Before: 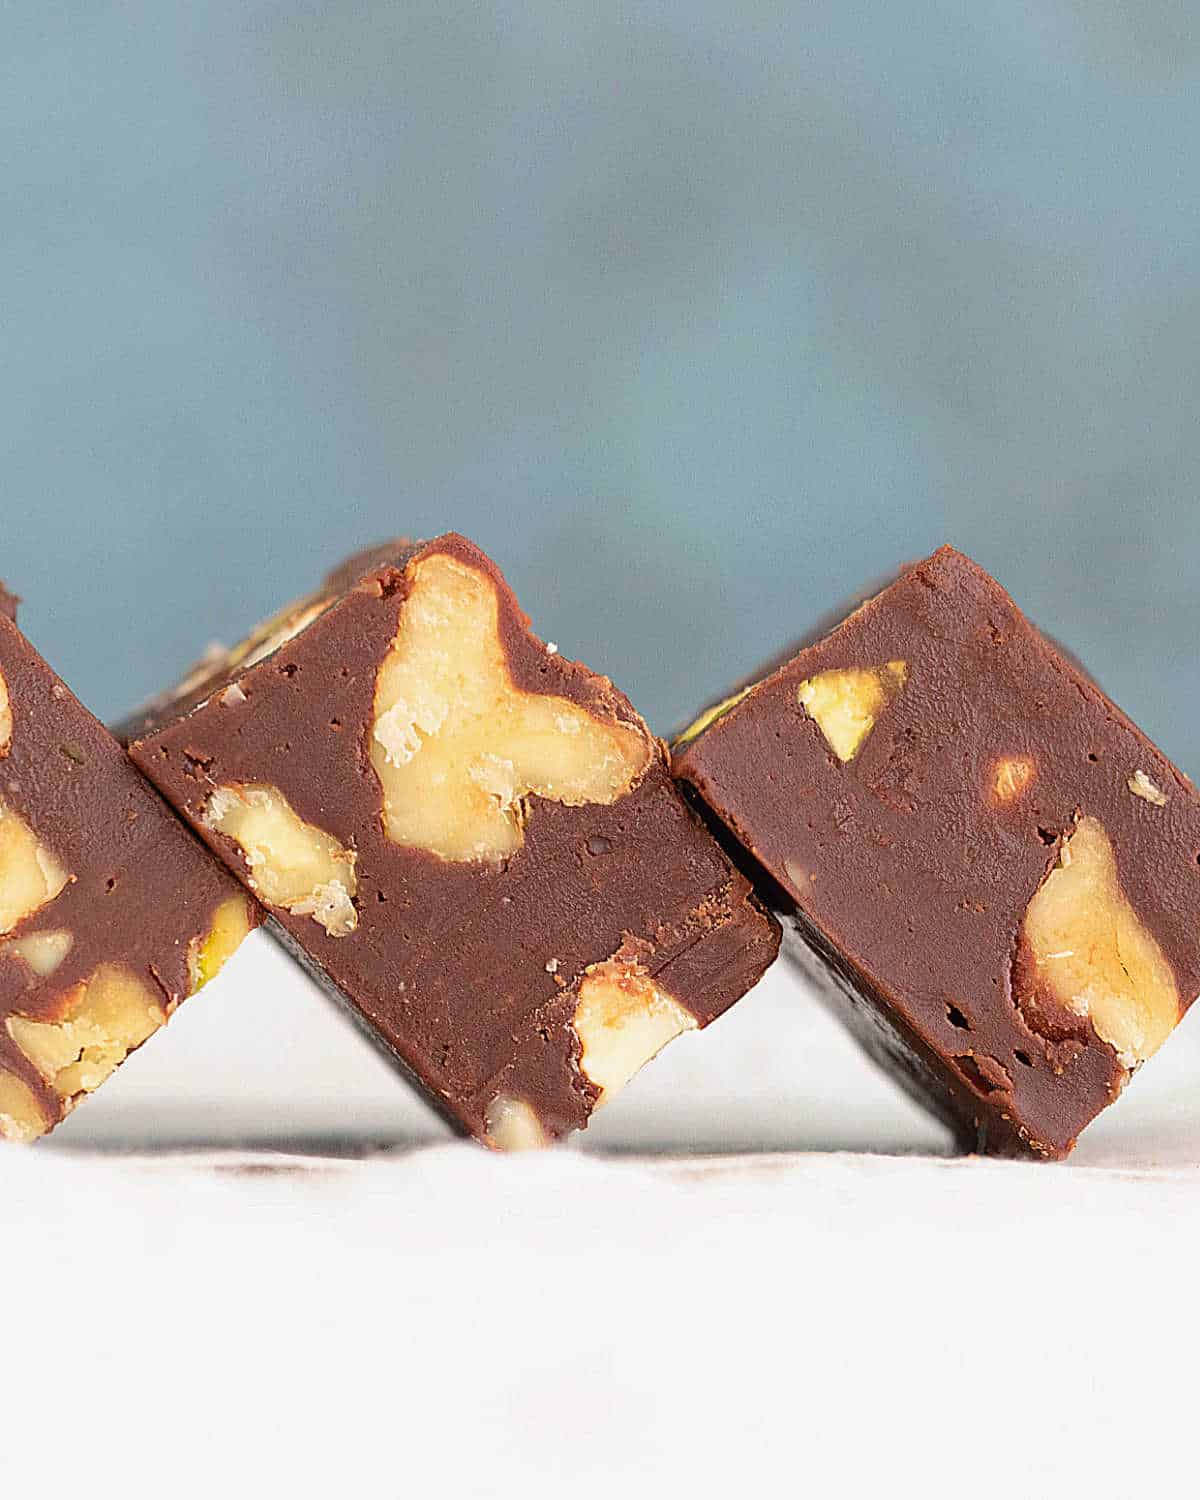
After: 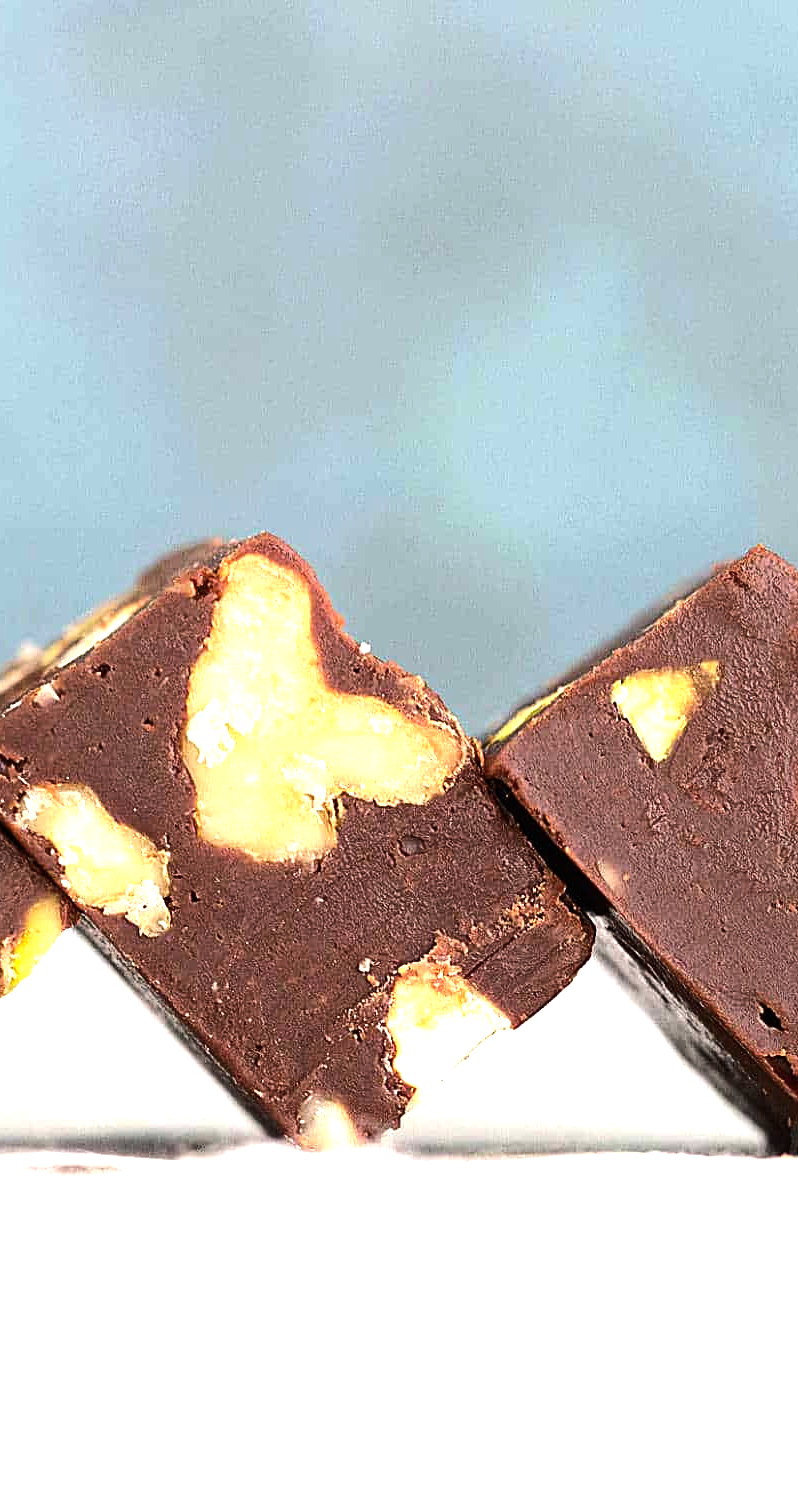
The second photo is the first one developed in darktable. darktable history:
crop and rotate: left 15.628%, right 17.79%
tone equalizer: -8 EV -1.05 EV, -7 EV -1.02 EV, -6 EV -0.863 EV, -5 EV -0.618 EV, -3 EV 0.555 EV, -2 EV 0.838 EV, -1 EV 1.01 EV, +0 EV 1.07 EV, edges refinement/feathering 500, mask exposure compensation -1.57 EV, preserve details no
